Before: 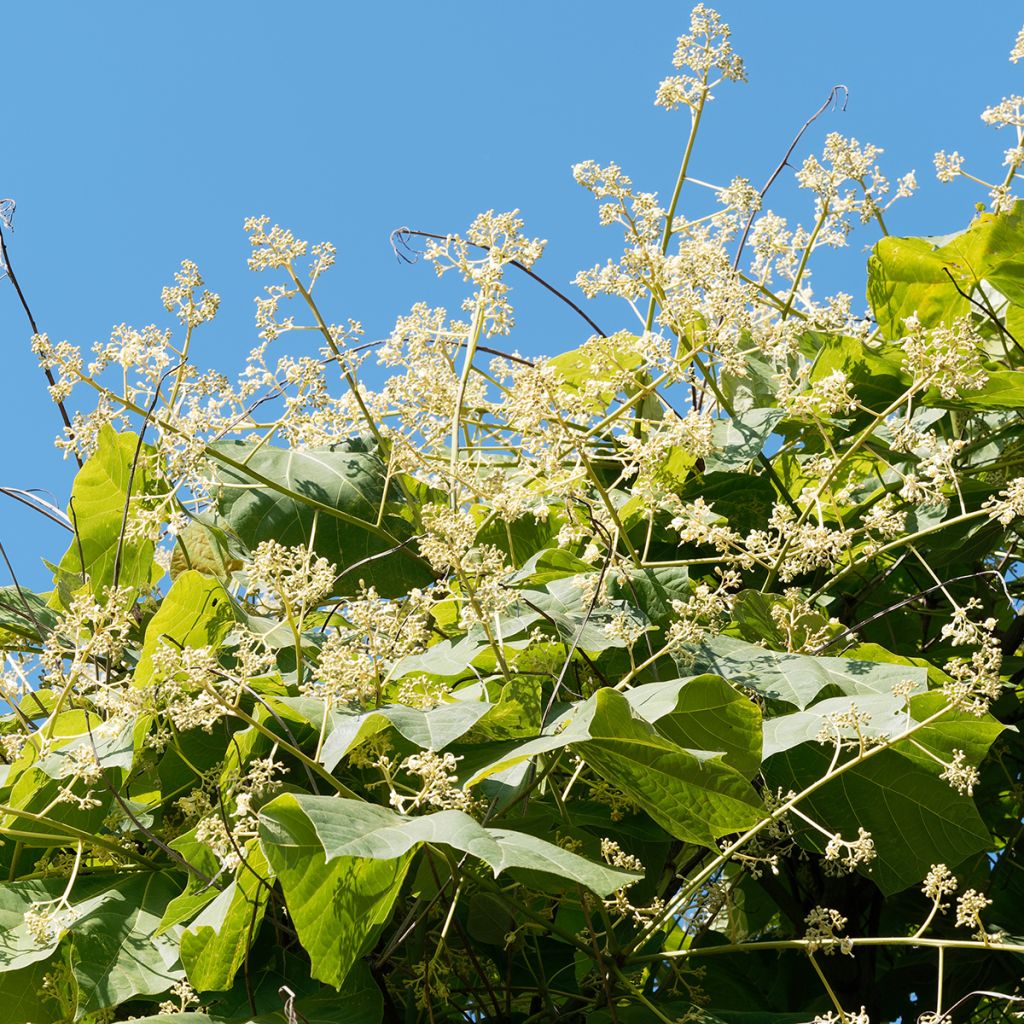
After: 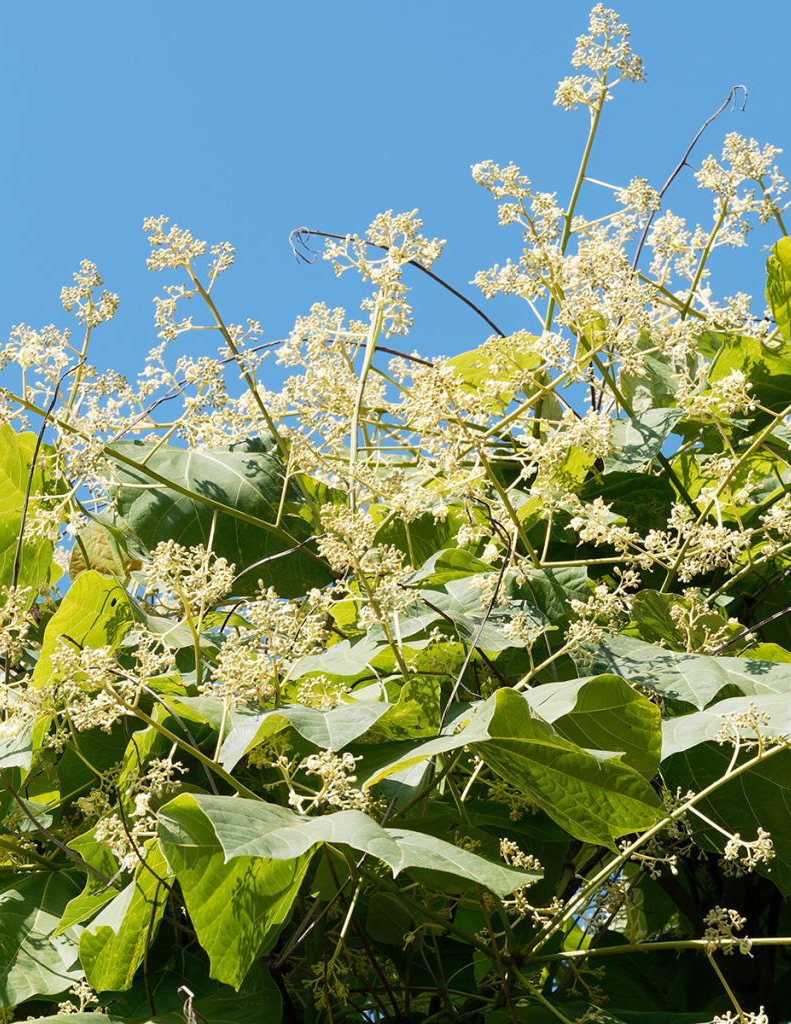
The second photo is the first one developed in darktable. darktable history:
crop: left 9.867%, right 12.853%
